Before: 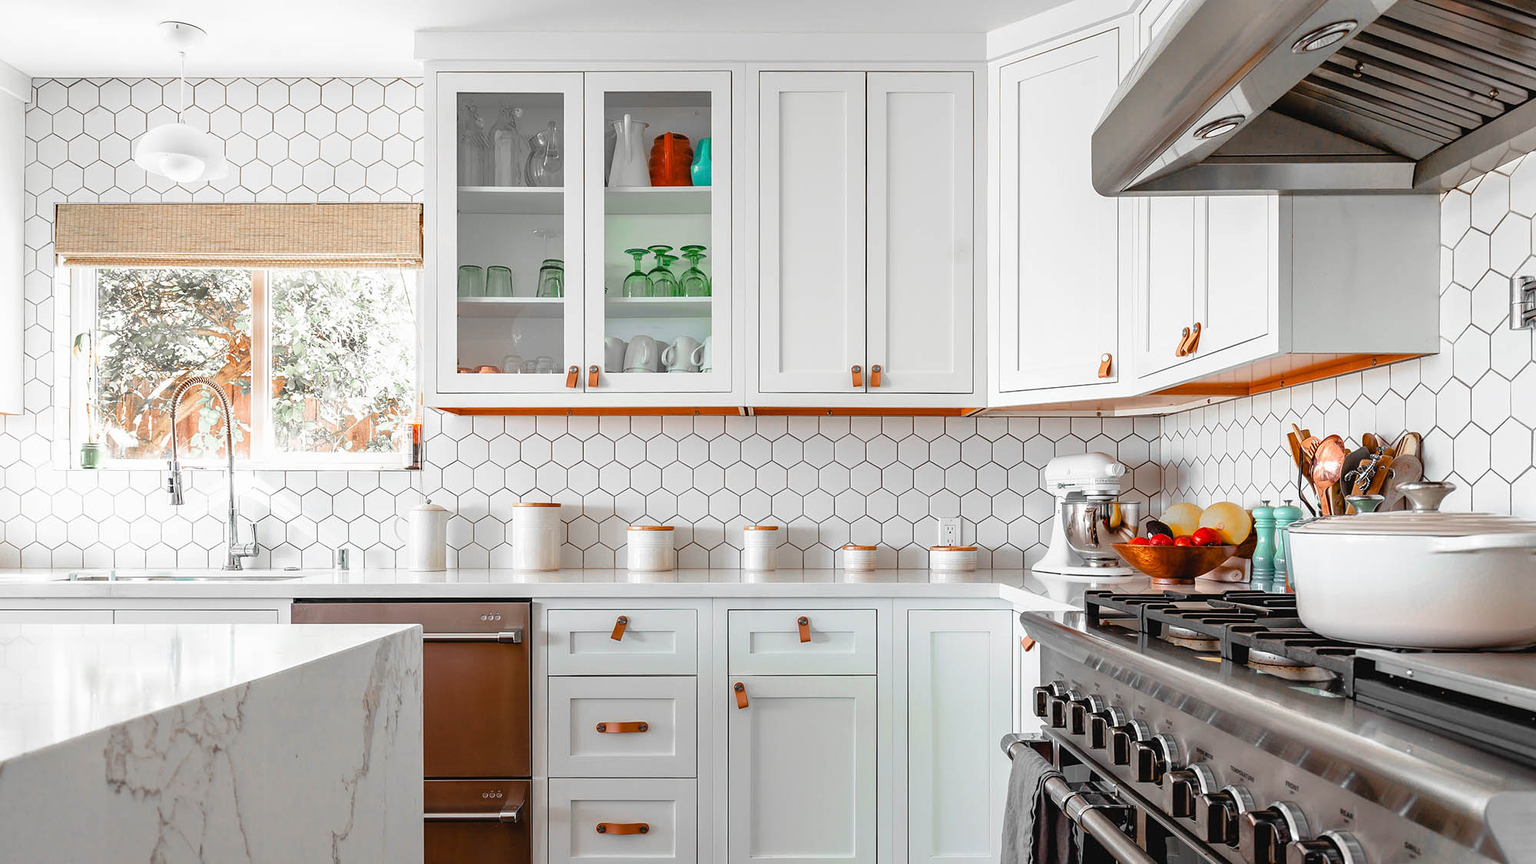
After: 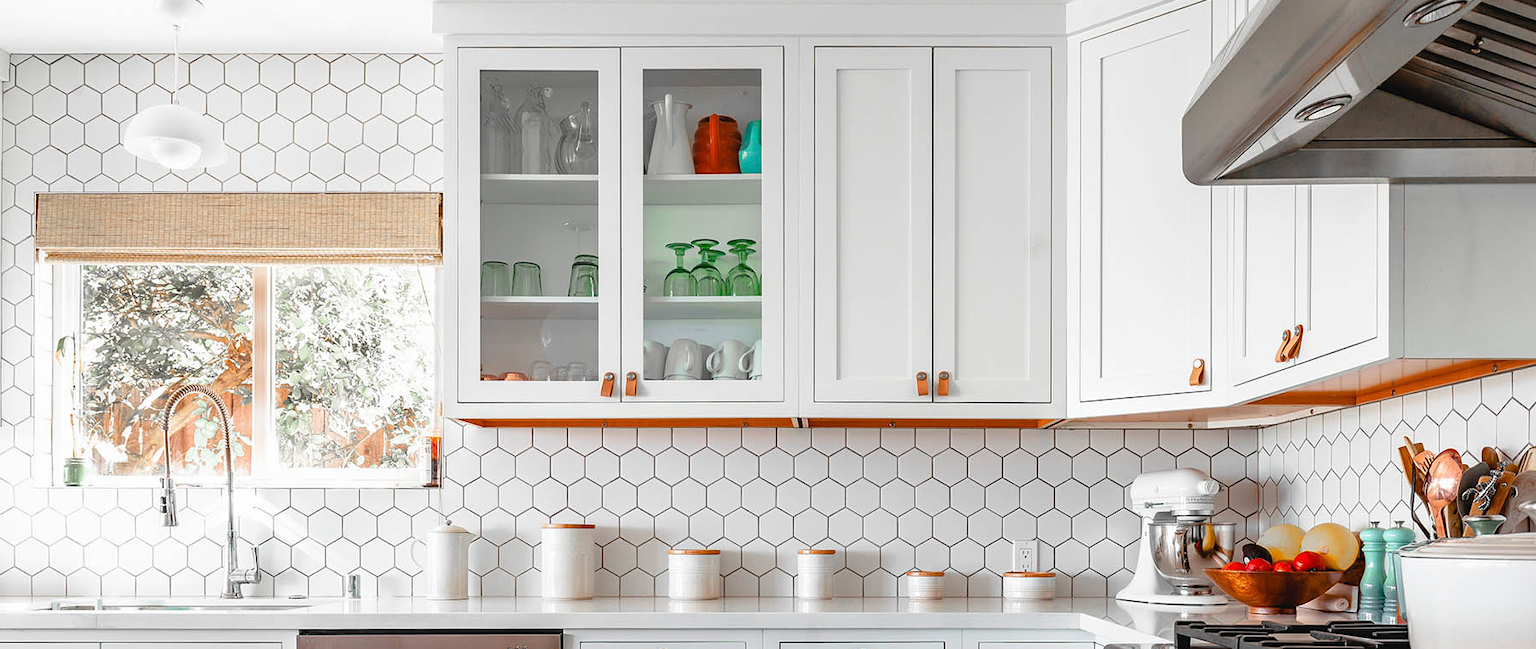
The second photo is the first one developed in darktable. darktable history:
crop: left 1.509%, top 3.452%, right 7.696%, bottom 28.452%
exposure: compensate highlight preservation false
